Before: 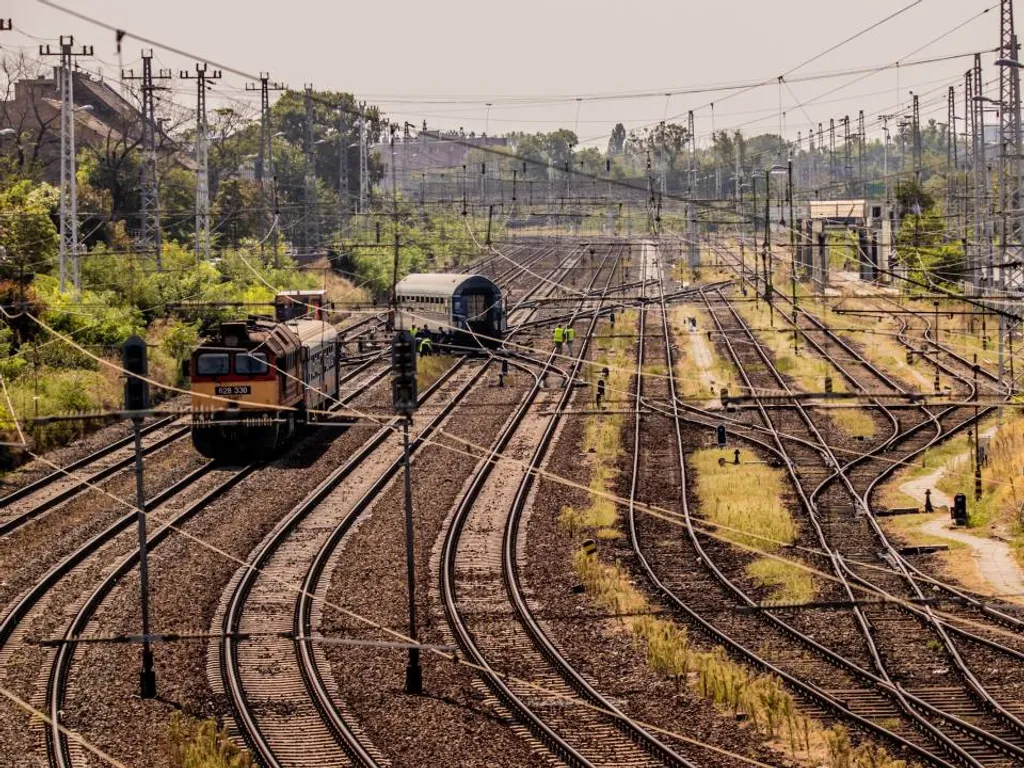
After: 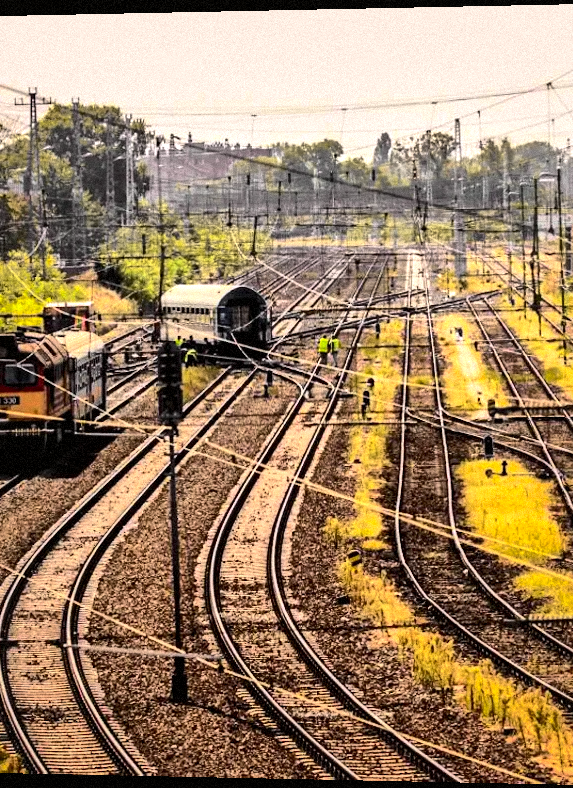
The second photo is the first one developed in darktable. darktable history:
grain: mid-tones bias 0%
tone curve: curves: ch0 [(0, 0.008) (0.107, 0.083) (0.283, 0.287) (0.429, 0.51) (0.607, 0.739) (0.789, 0.893) (0.998, 0.978)]; ch1 [(0, 0) (0.323, 0.339) (0.438, 0.427) (0.478, 0.484) (0.502, 0.502) (0.527, 0.525) (0.571, 0.579) (0.608, 0.629) (0.669, 0.704) (0.859, 0.899) (1, 1)]; ch2 [(0, 0) (0.33, 0.347) (0.421, 0.456) (0.473, 0.498) (0.502, 0.504) (0.522, 0.524) (0.549, 0.567) (0.593, 0.626) (0.676, 0.724) (1, 1)], color space Lab, independent channels, preserve colors none
contrast brightness saturation: contrast 0.03, brightness 0.06, saturation 0.13
rotate and perspective: lens shift (horizontal) -0.055, automatic cropping off
crop: left 21.674%, right 22.086%
shadows and highlights: shadows 40, highlights -60
local contrast: mode bilateral grid, contrast 25, coarseness 60, detail 151%, midtone range 0.2
tone equalizer: -8 EV -0.75 EV, -7 EV -0.7 EV, -6 EV -0.6 EV, -5 EV -0.4 EV, -3 EV 0.4 EV, -2 EV 0.6 EV, -1 EV 0.7 EV, +0 EV 0.75 EV, edges refinement/feathering 500, mask exposure compensation -1.57 EV, preserve details no
